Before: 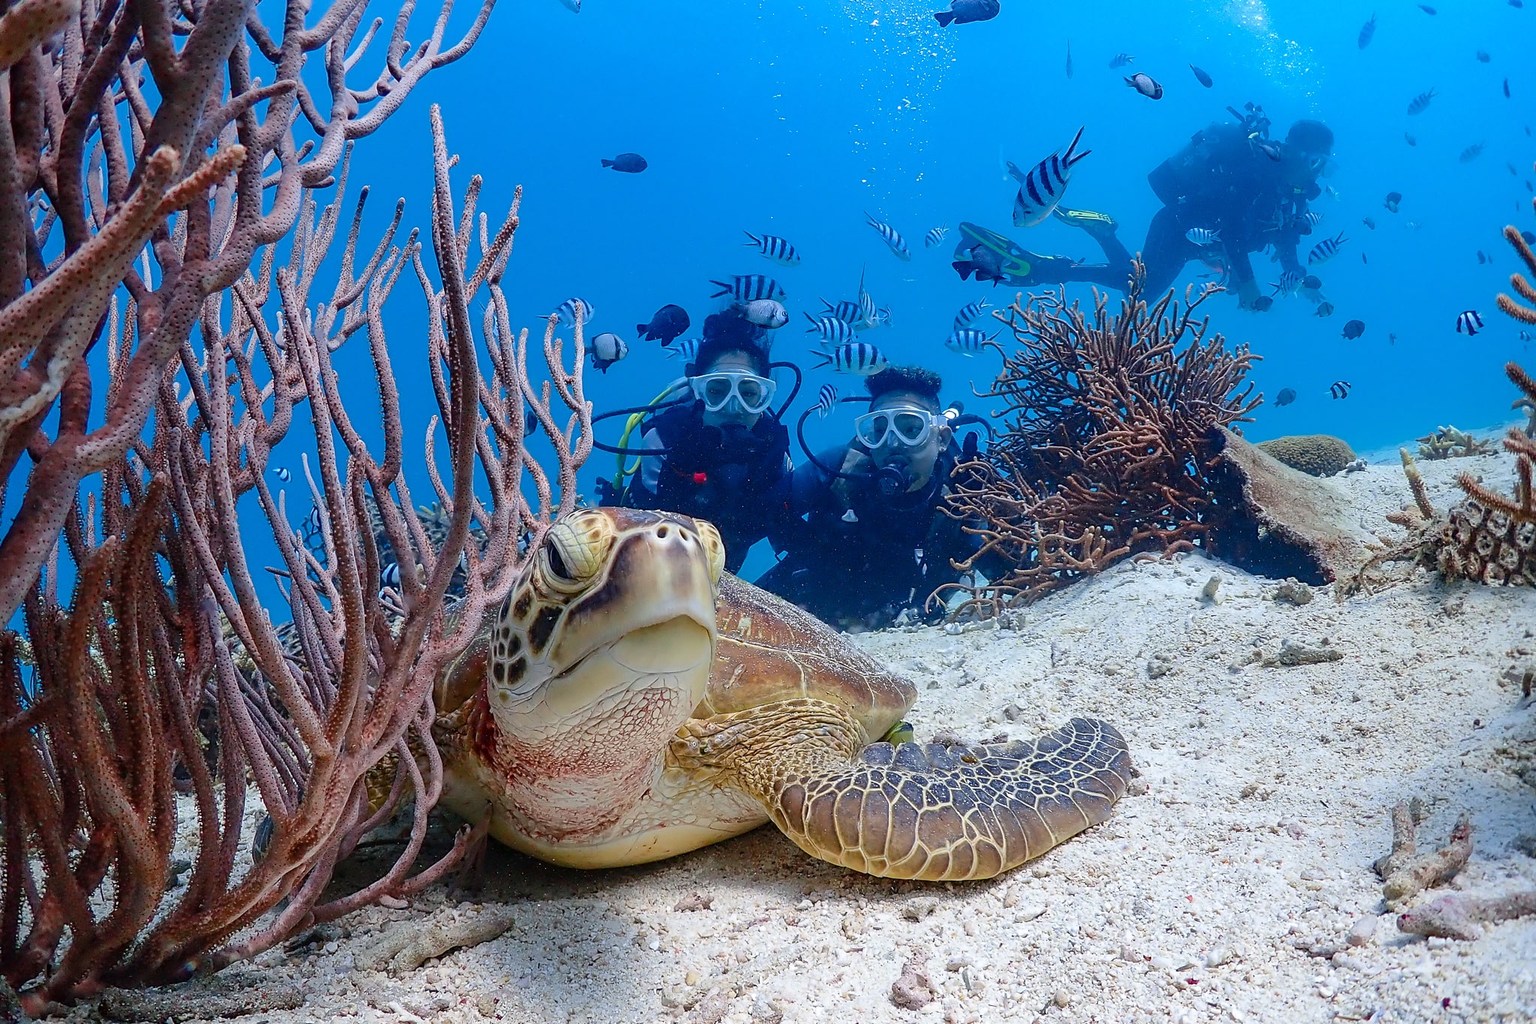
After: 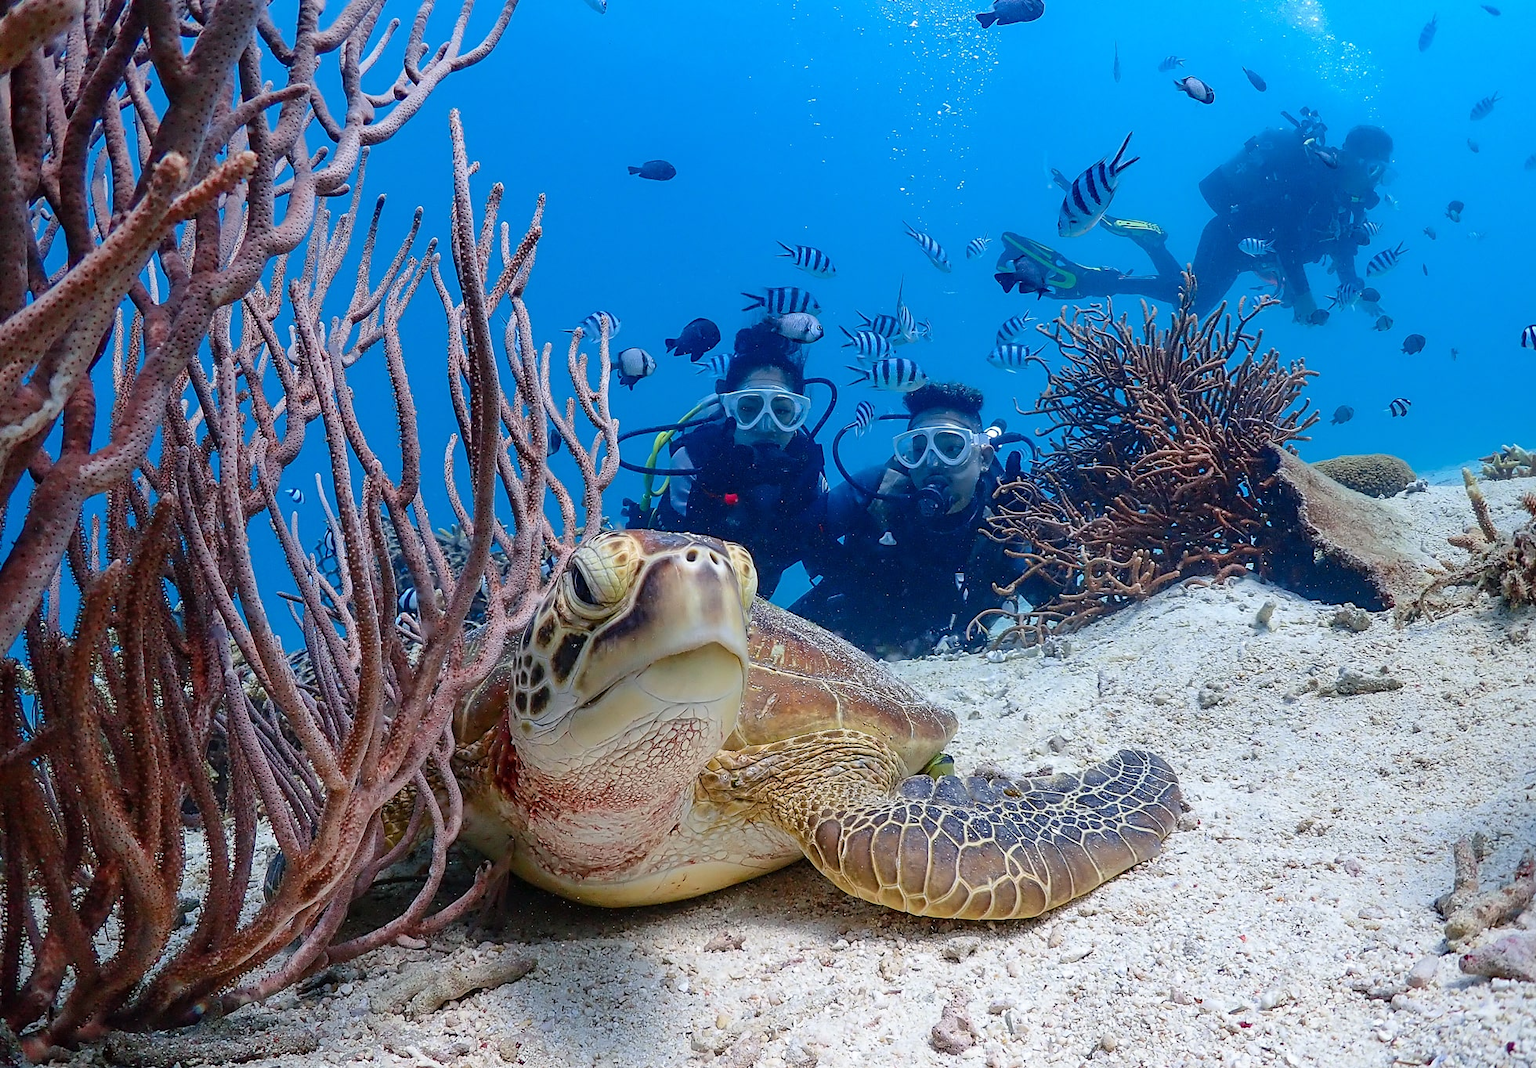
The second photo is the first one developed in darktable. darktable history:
crop: right 4.238%, bottom 0.041%
